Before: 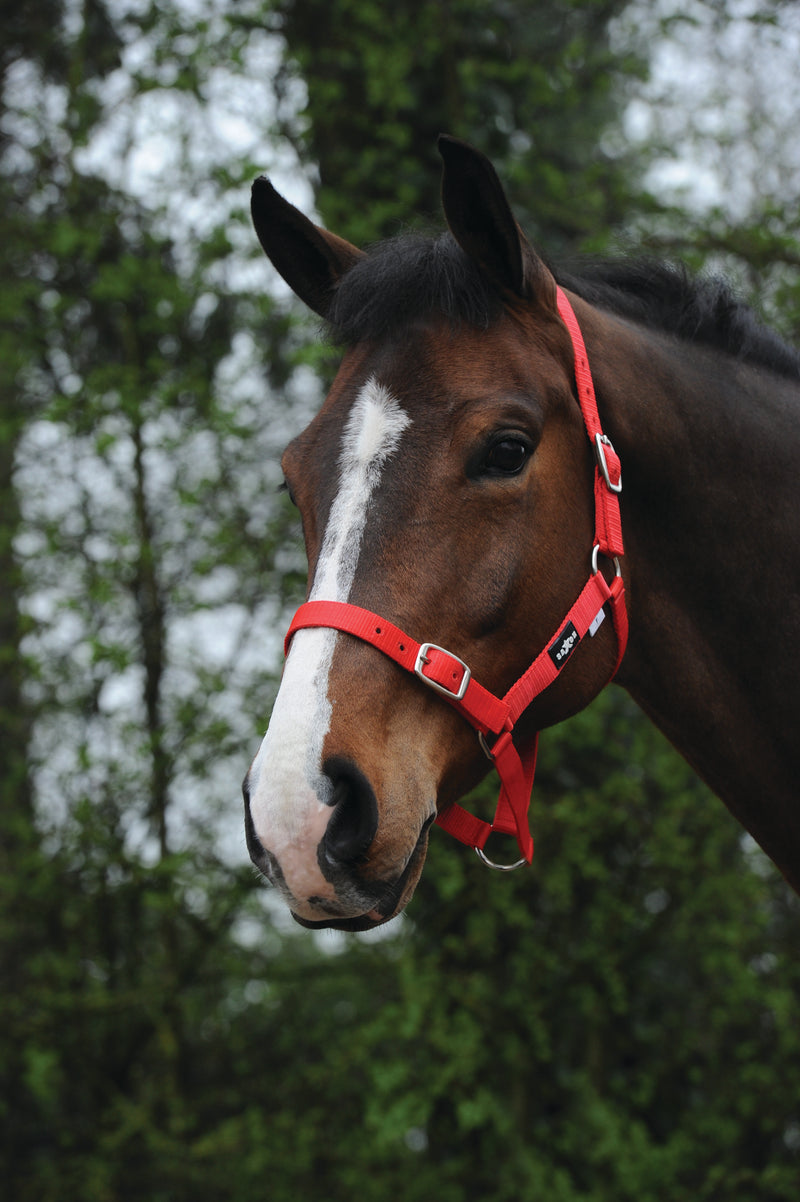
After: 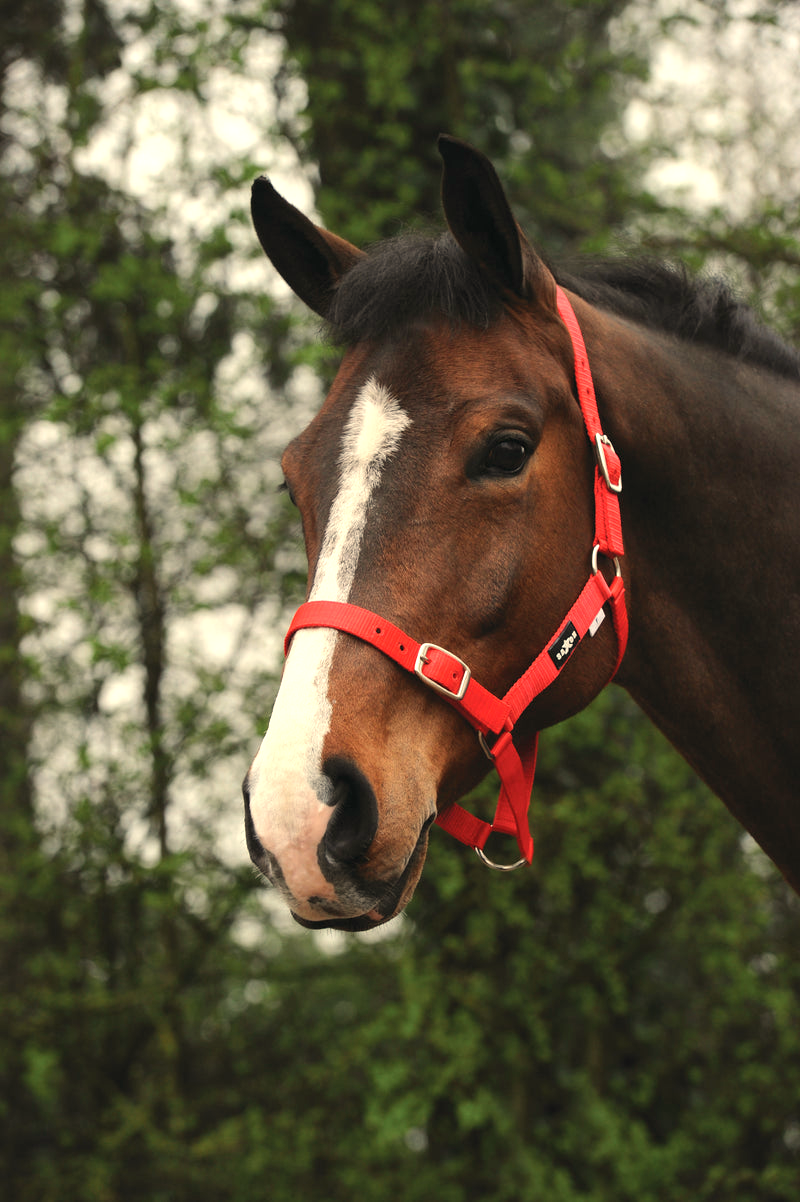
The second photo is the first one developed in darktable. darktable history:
white balance: red 1.123, blue 0.83
exposure: exposure 0.564 EV, compensate highlight preservation false
